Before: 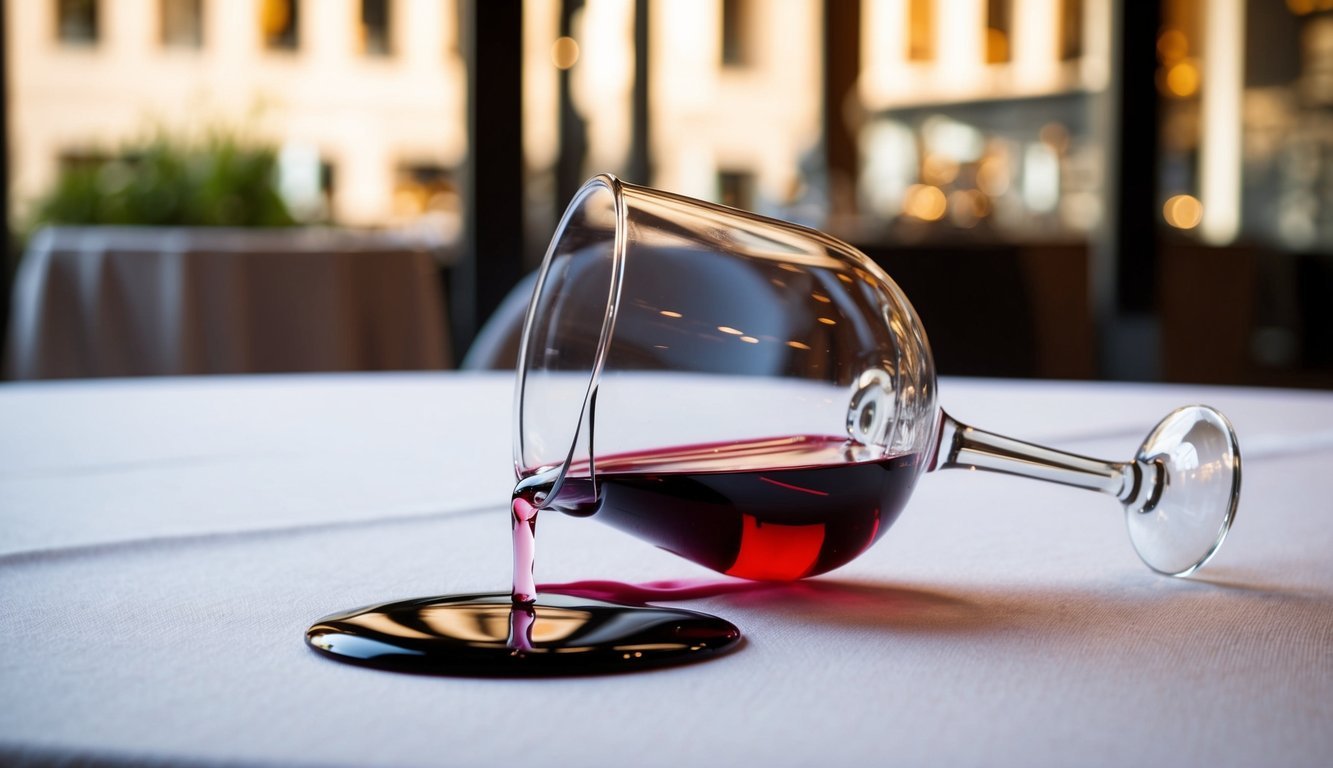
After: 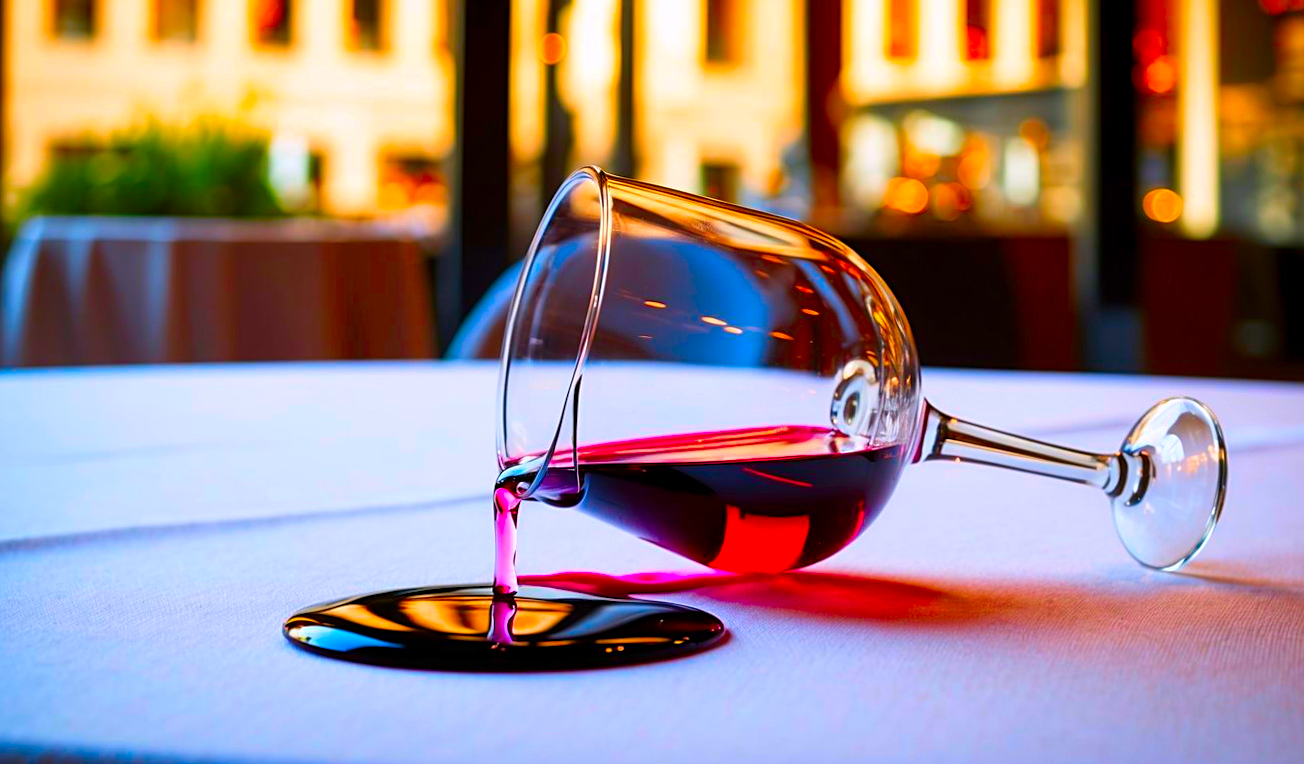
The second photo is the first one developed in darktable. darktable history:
rotate and perspective: rotation 0.226°, lens shift (vertical) -0.042, crop left 0.023, crop right 0.982, crop top 0.006, crop bottom 0.994
local contrast: mode bilateral grid, contrast 100, coarseness 100, detail 108%, midtone range 0.2
sharpen: radius 2.529, amount 0.323
color correction: highlights a* 1.59, highlights b* -1.7, saturation 2.48
color balance rgb: perceptual saturation grading › global saturation 20%, global vibrance 20%
bloom: size 3%, threshold 100%, strength 0%
